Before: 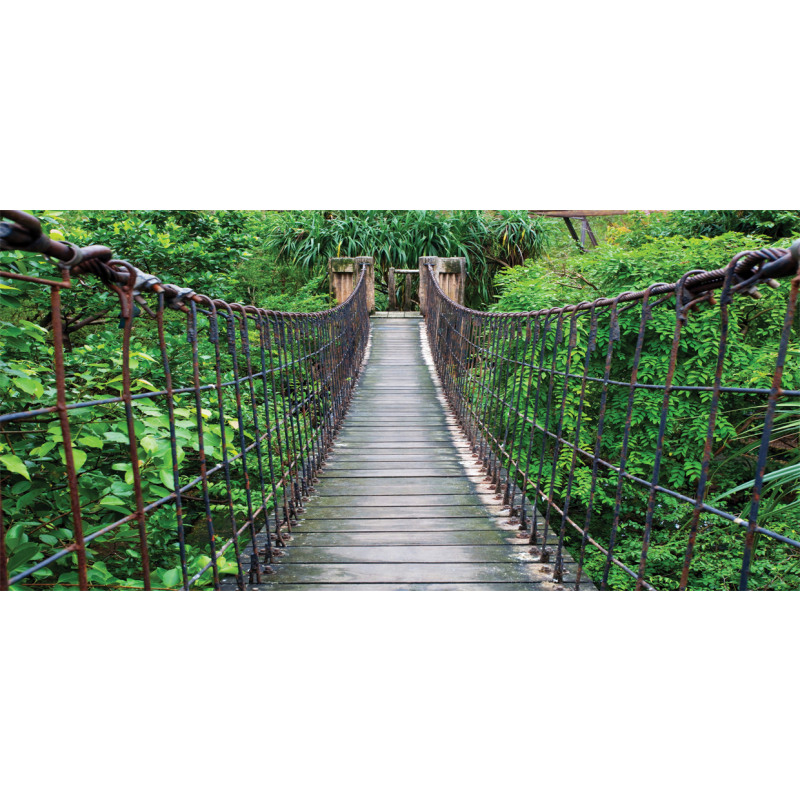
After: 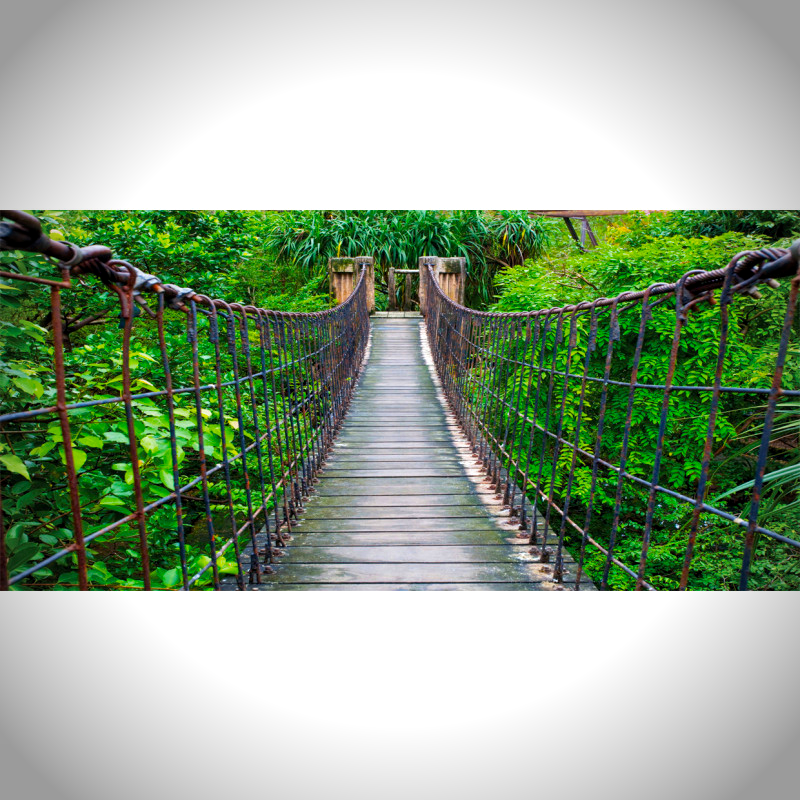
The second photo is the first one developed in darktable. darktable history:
vignetting: brightness -0.677, automatic ratio true
color balance rgb: linear chroma grading › global chroma 9.894%, perceptual saturation grading › global saturation 29.48%, global vibrance 20%
local contrast: highlights 106%, shadows 102%, detail 119%, midtone range 0.2
